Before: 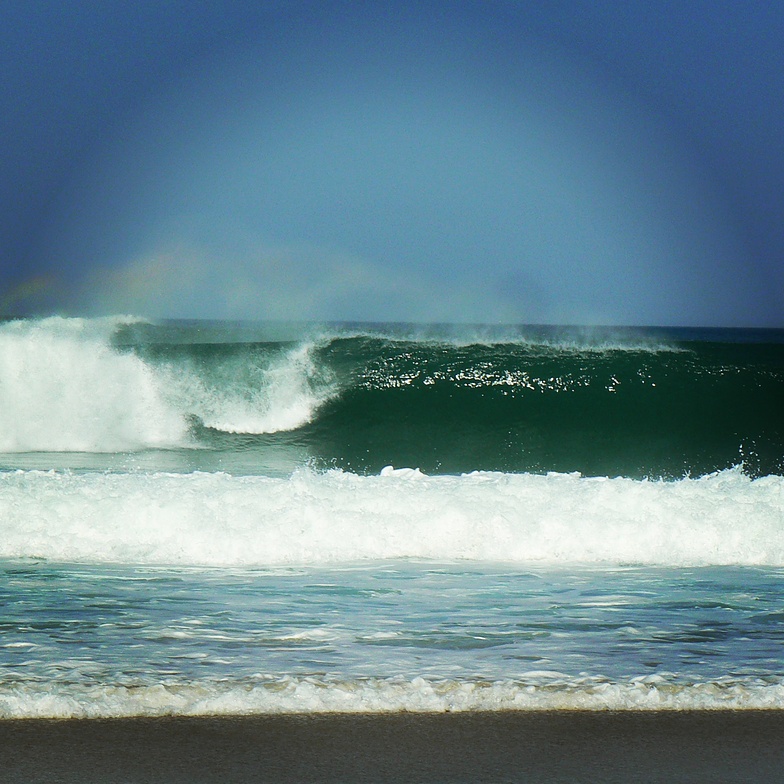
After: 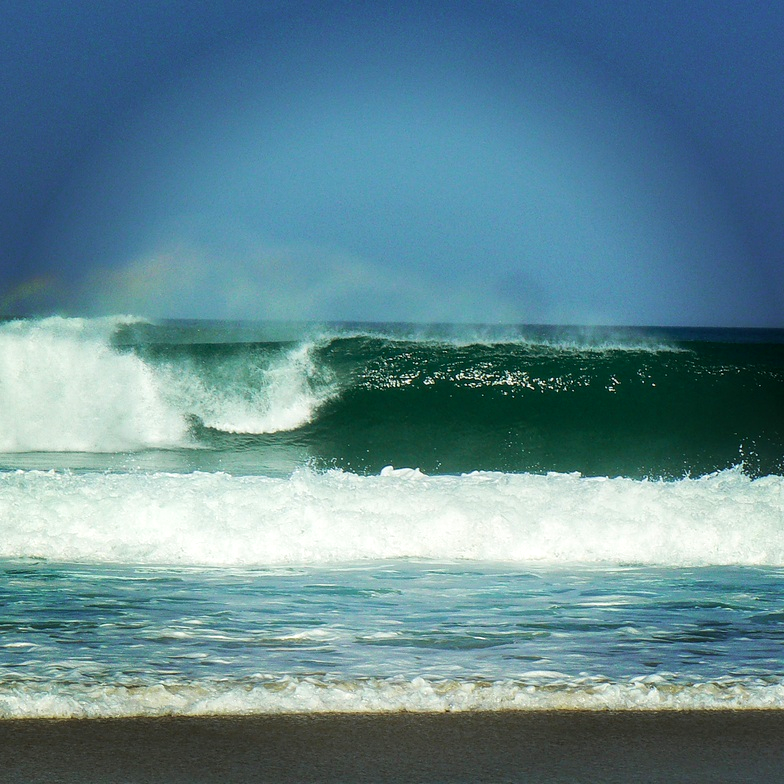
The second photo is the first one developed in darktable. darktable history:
velvia: on, module defaults
local contrast: detail 130%
